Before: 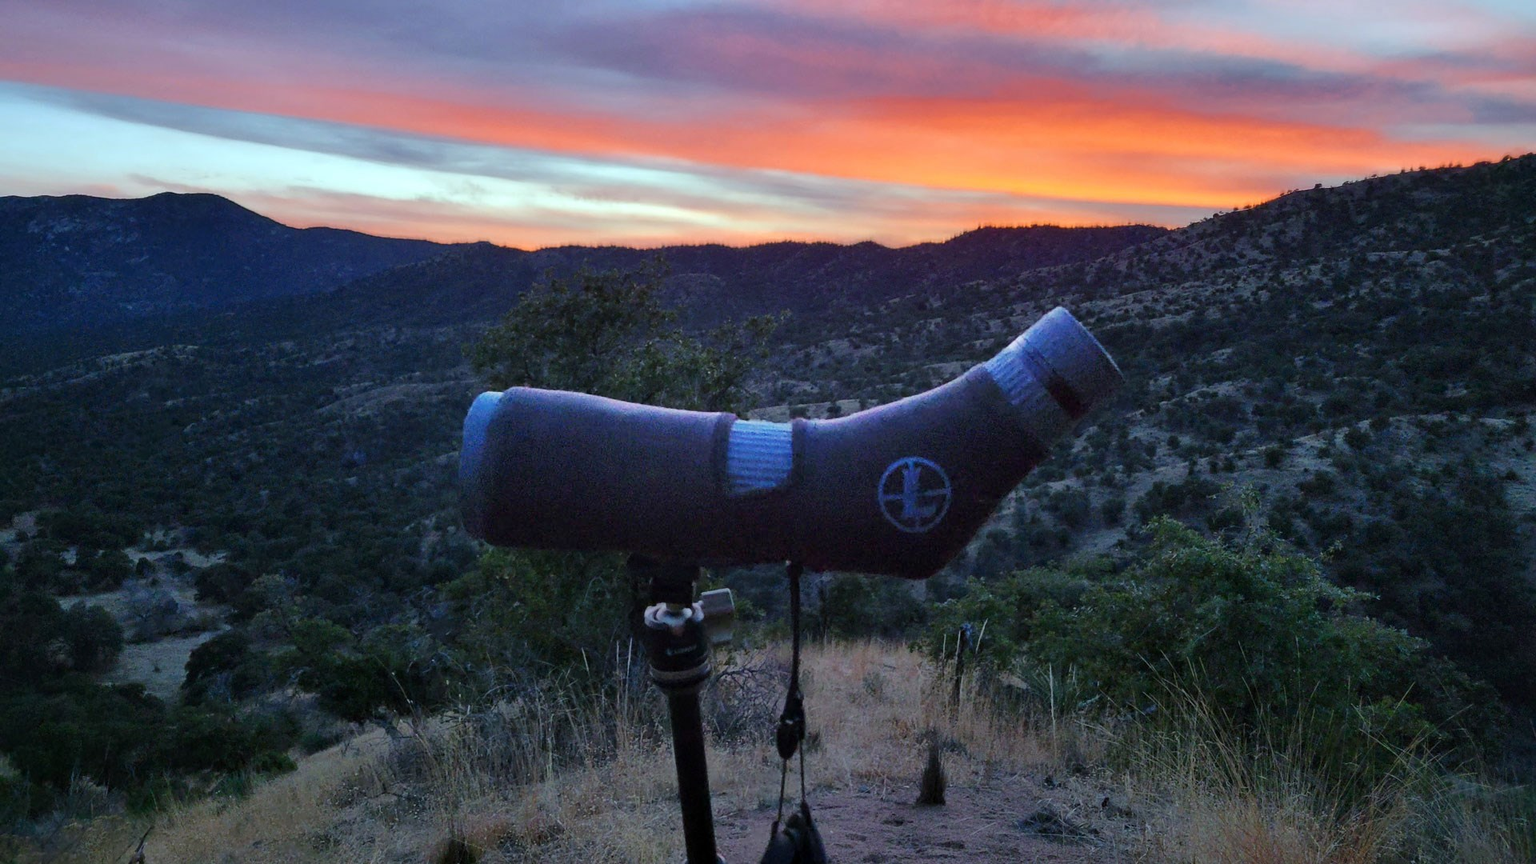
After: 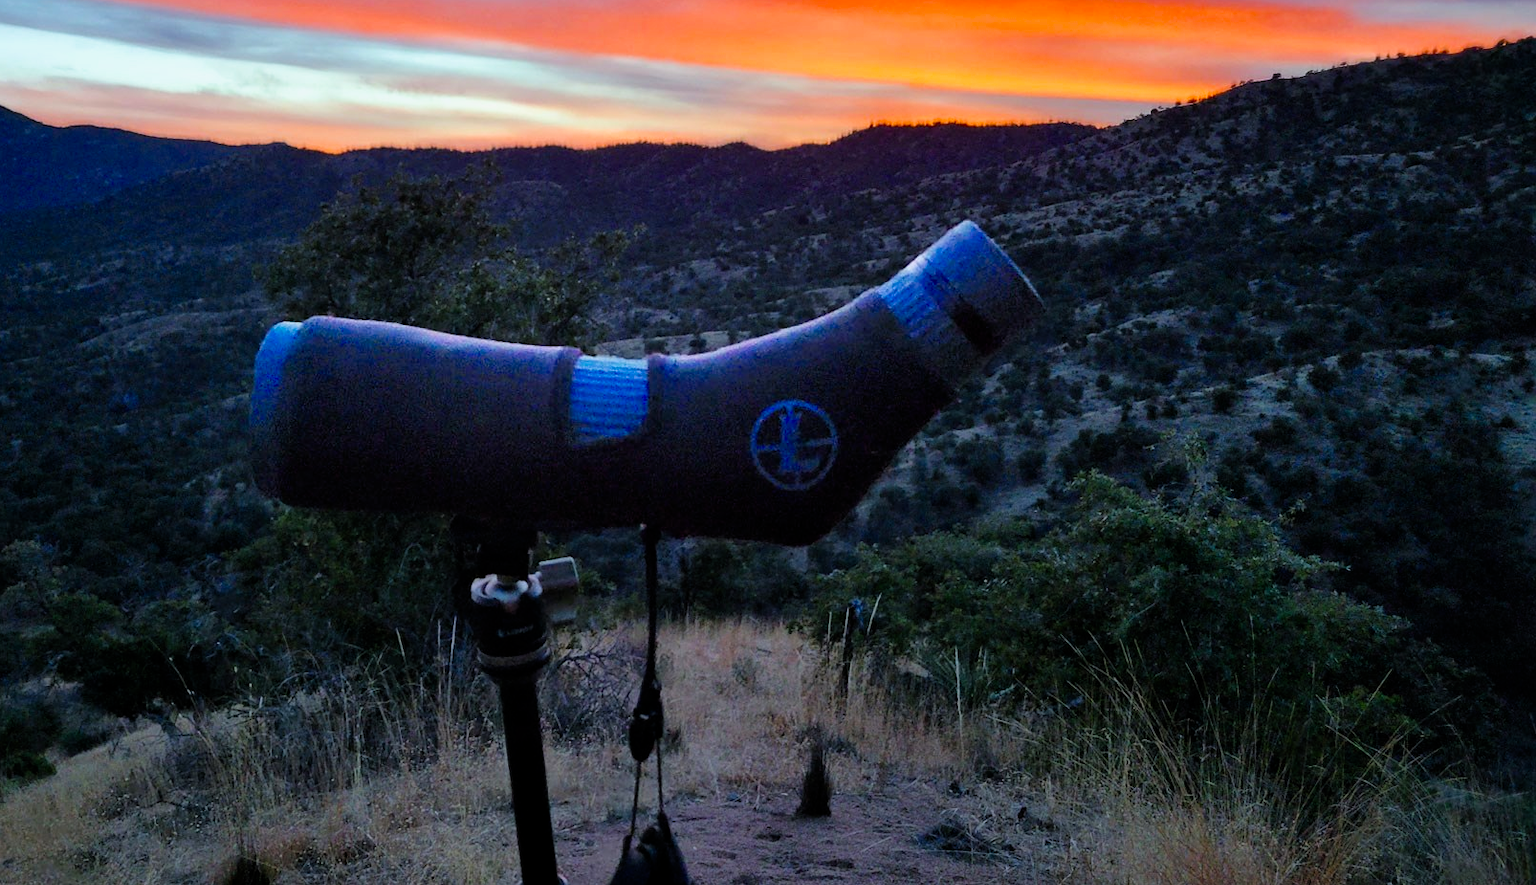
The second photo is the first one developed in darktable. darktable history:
filmic rgb: black relative exposure -12 EV, white relative exposure 2.8 EV, threshold 3 EV, target black luminance 0%, hardness 8.06, latitude 70.41%, contrast 1.14, highlights saturation mix 10%, shadows ↔ highlights balance -0.388%, color science v4 (2020), iterations of high-quality reconstruction 10, contrast in shadows soft, contrast in highlights soft, enable highlight reconstruction true
crop: left 16.315%, top 14.246%
